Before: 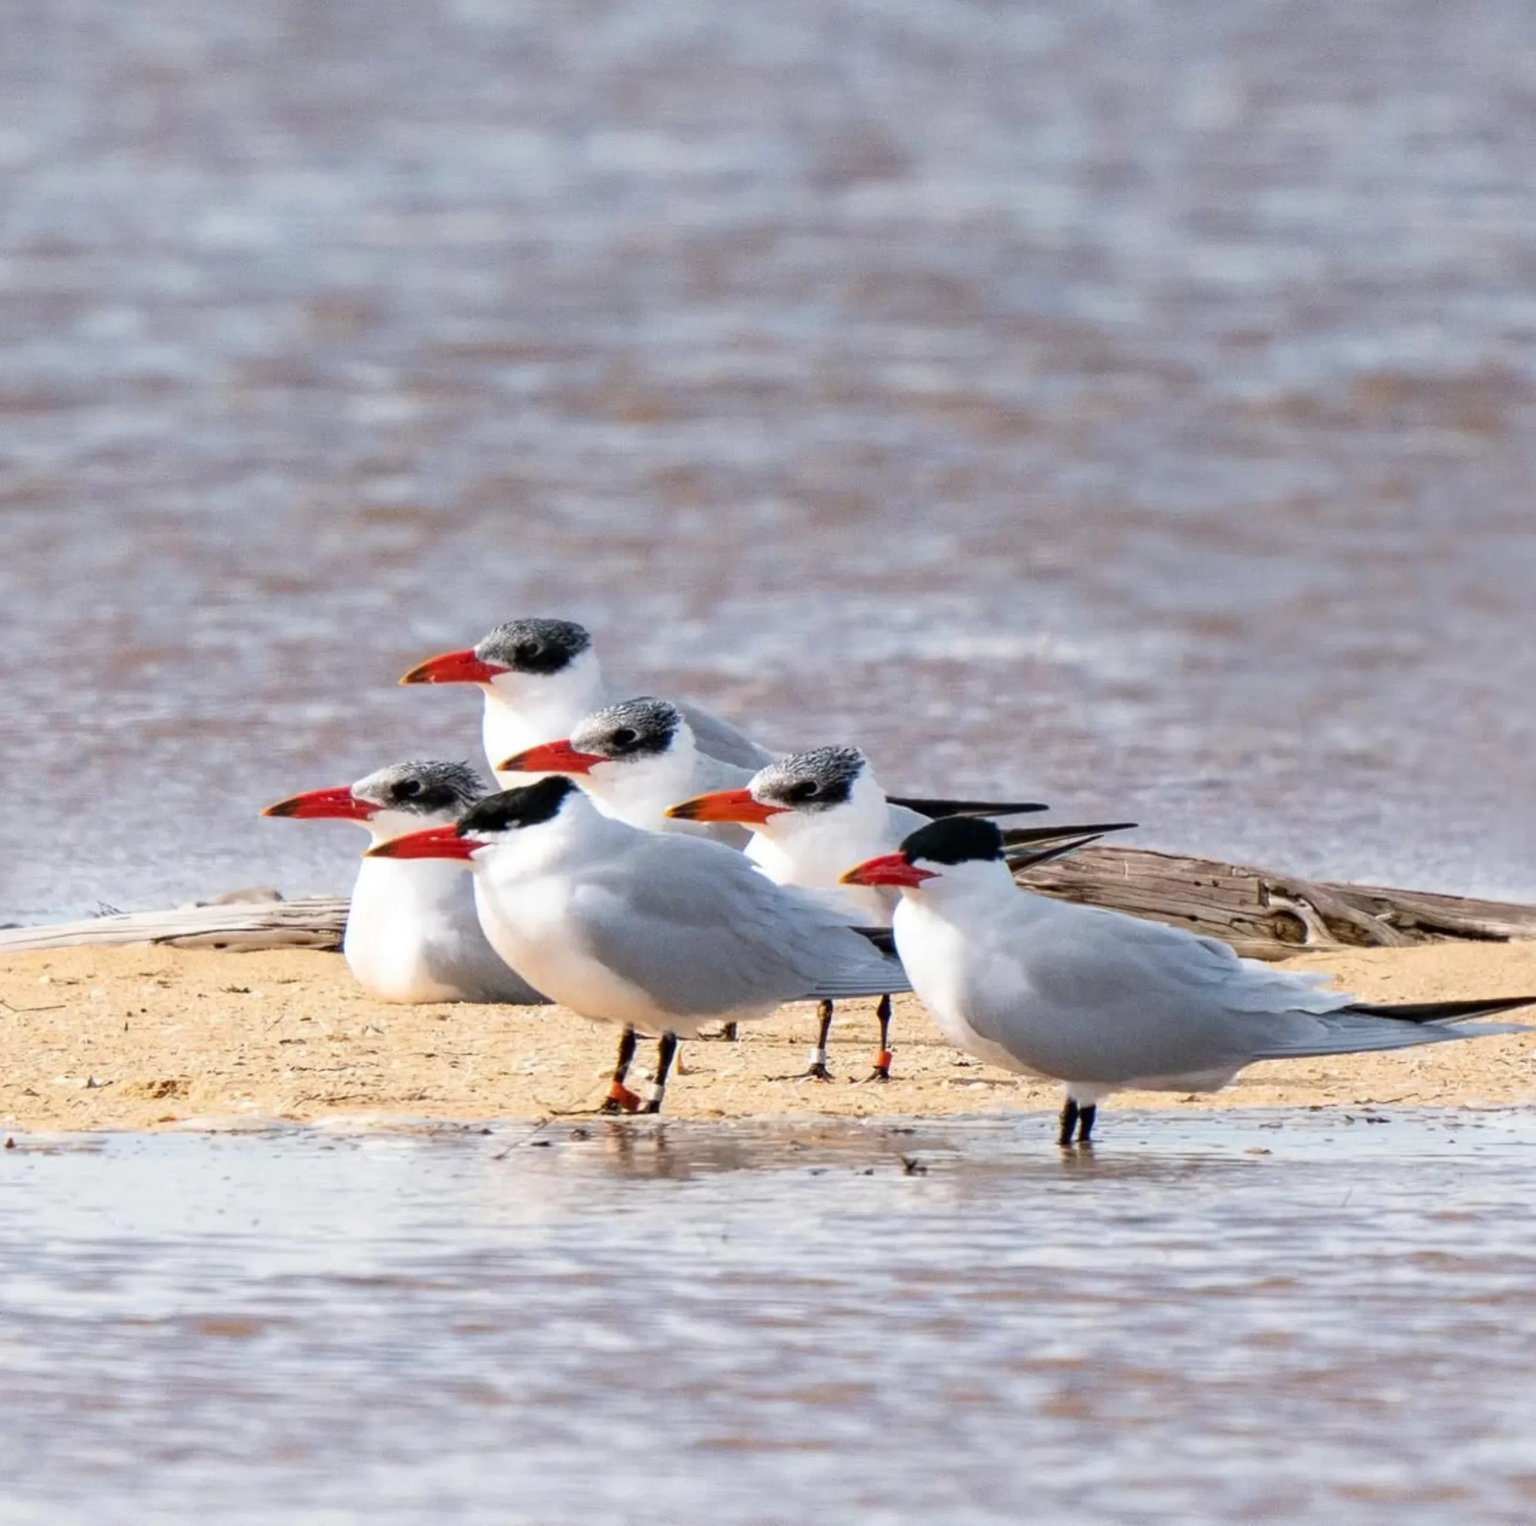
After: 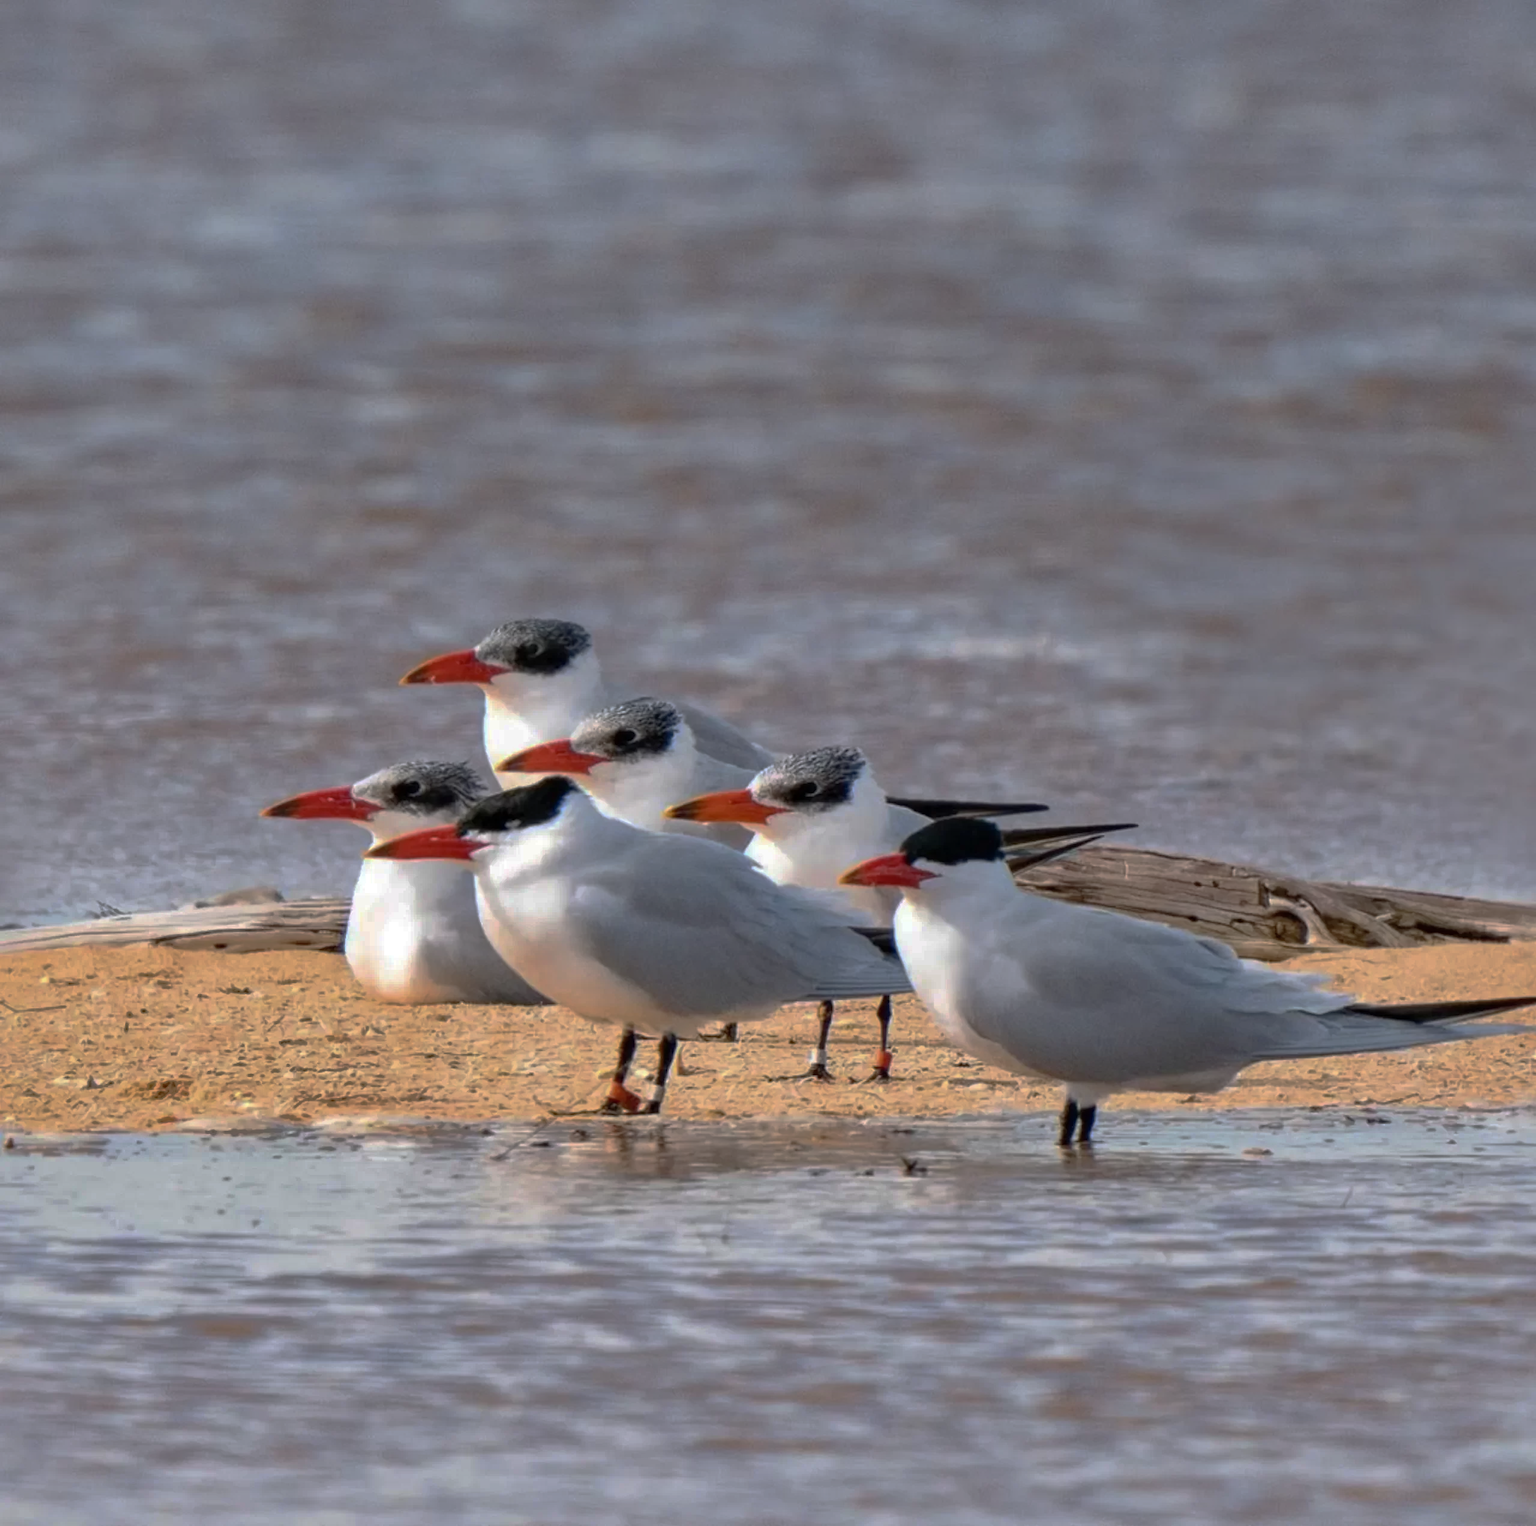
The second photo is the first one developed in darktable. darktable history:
shadows and highlights: shadows 39.98, highlights -60.04
base curve: curves: ch0 [(0, 0) (0.826, 0.587) (1, 1)], preserve colors none
